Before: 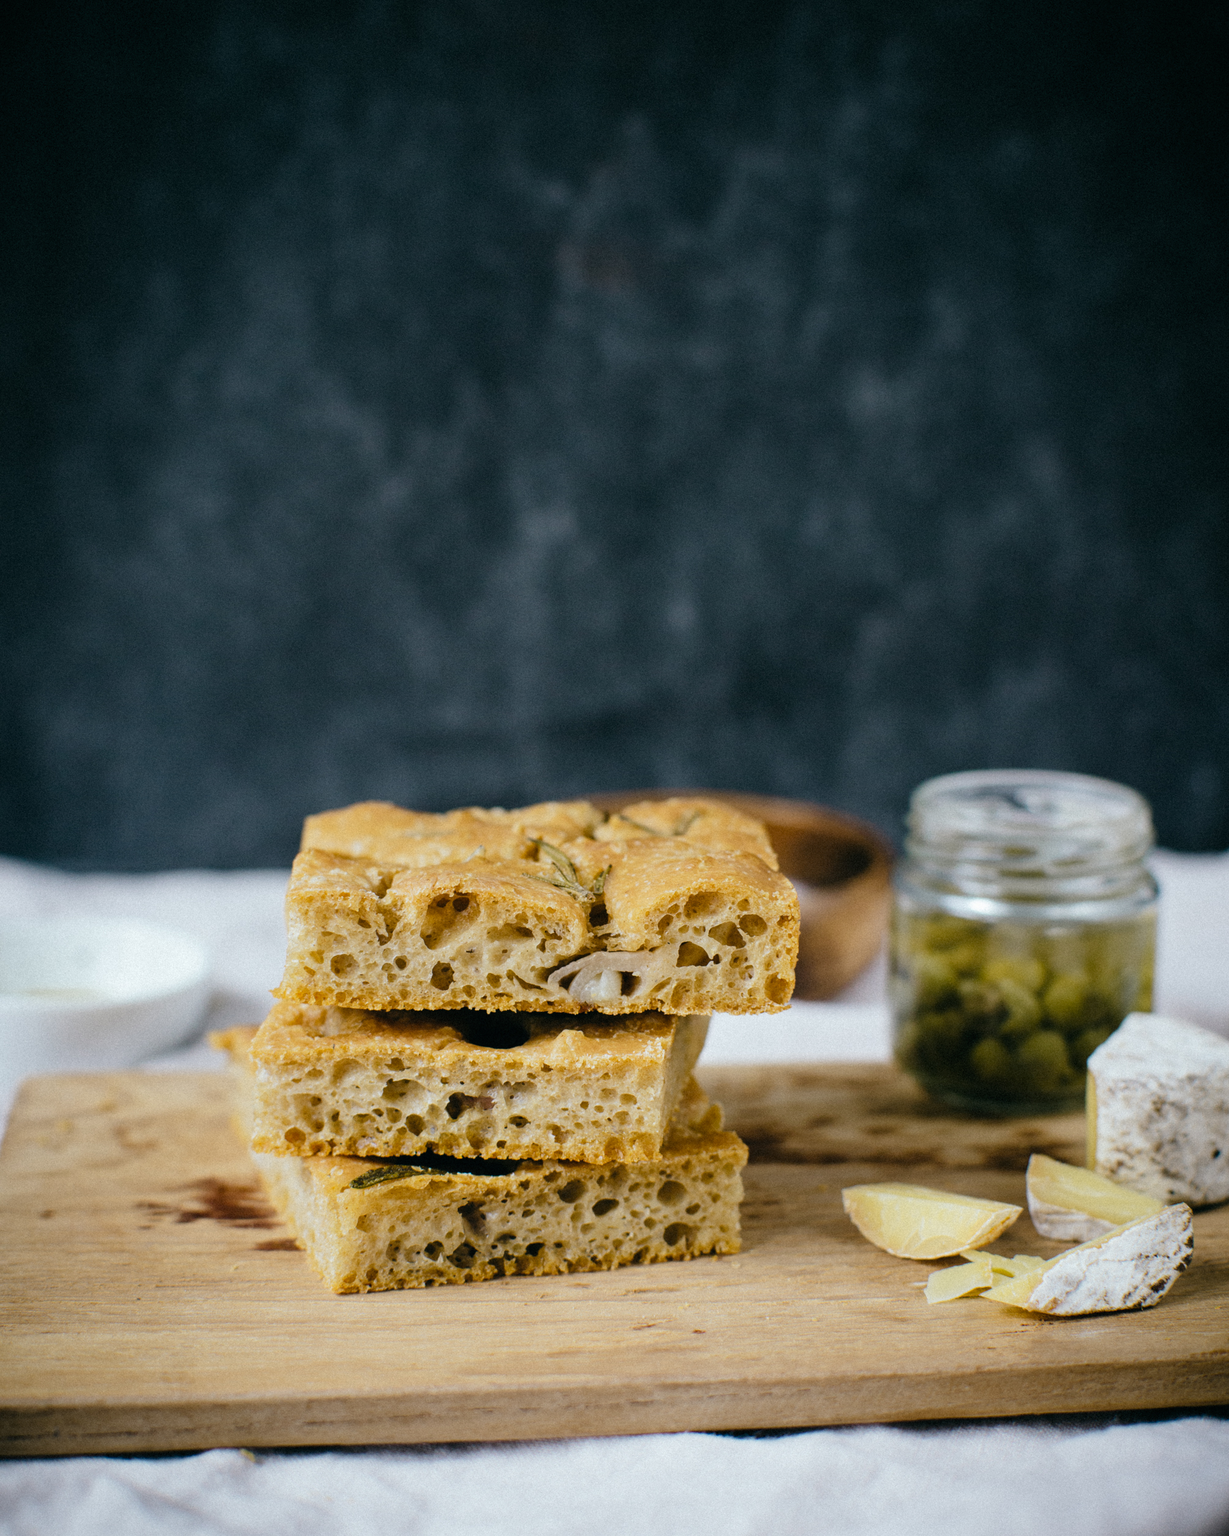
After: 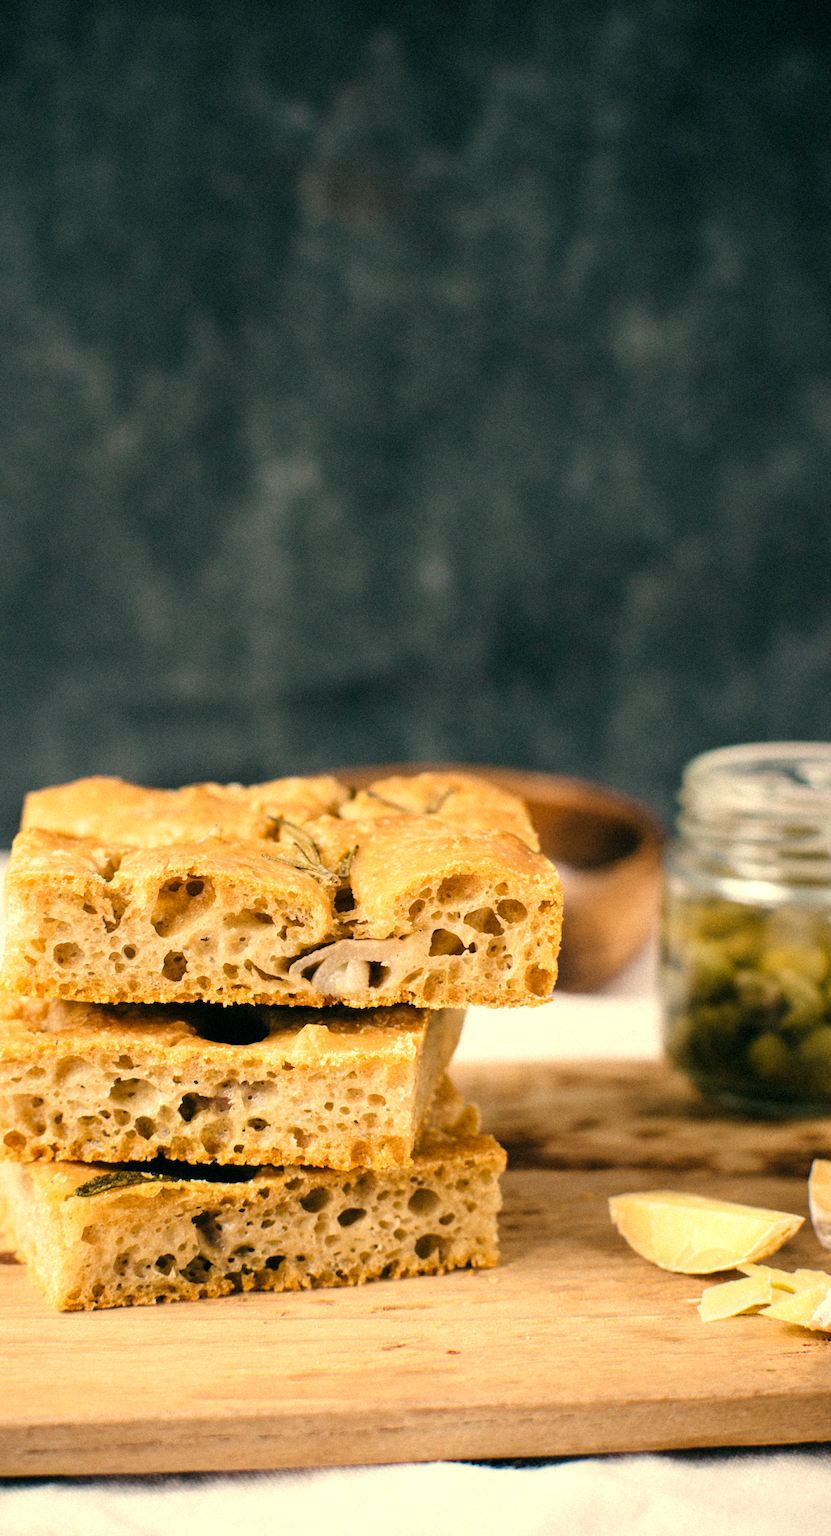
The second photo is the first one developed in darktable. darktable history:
crop and rotate: left 22.918%, top 5.629%, right 14.711%, bottom 2.247%
exposure: black level correction 0.001, exposure 0.5 EV, compensate exposure bias true, compensate highlight preservation false
white balance: red 1.138, green 0.996, blue 0.812
